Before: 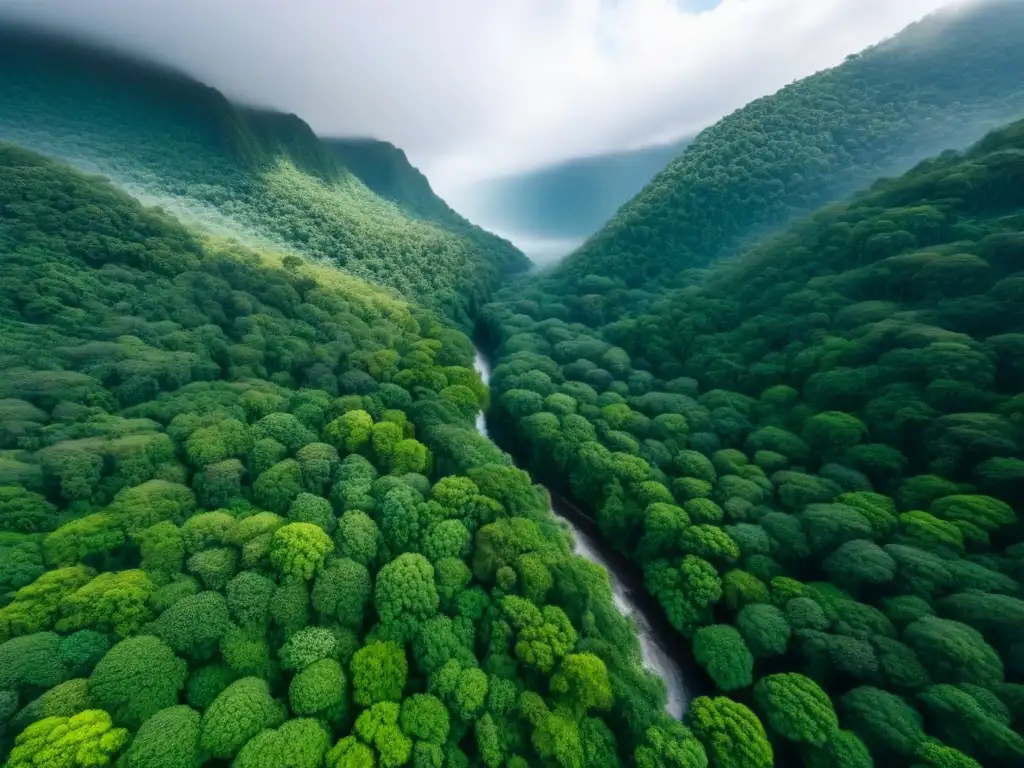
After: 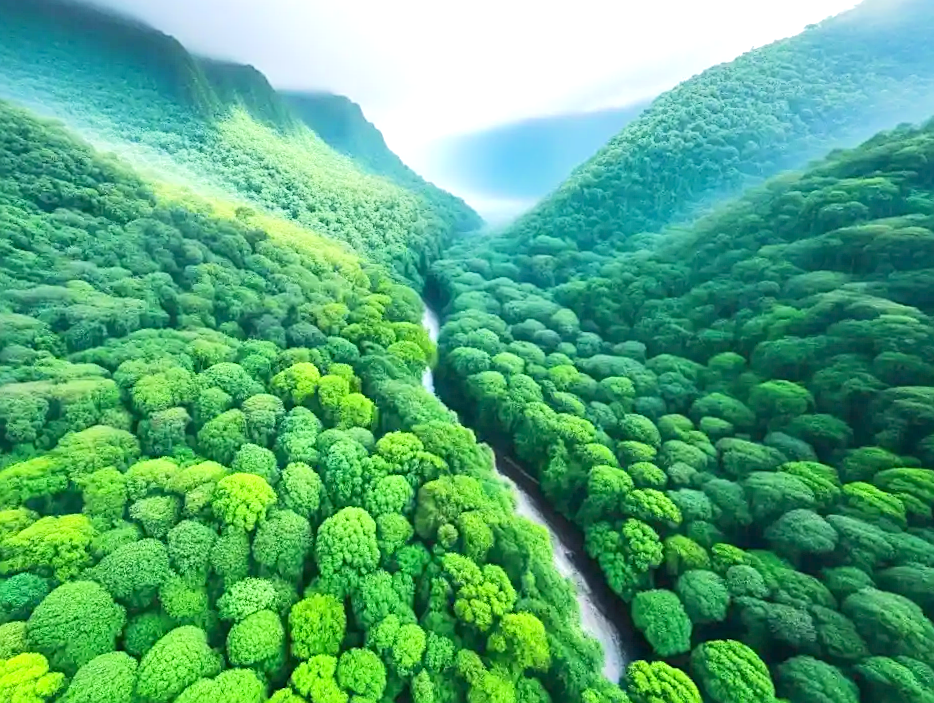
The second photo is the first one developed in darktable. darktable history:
tone equalizer: -8 EV 1.99 EV, -7 EV 1.98 EV, -6 EV 1.98 EV, -5 EV 1.96 EV, -4 EV 1.98 EV, -3 EV 1.48 EV, -2 EV 0.972 EV, -1 EV 0.49 EV, edges refinement/feathering 500, mask exposure compensation -1.57 EV, preserve details no
crop and rotate: angle -1.94°, left 3.118%, top 3.574%, right 1.529%, bottom 0.765%
sharpen: on, module defaults
